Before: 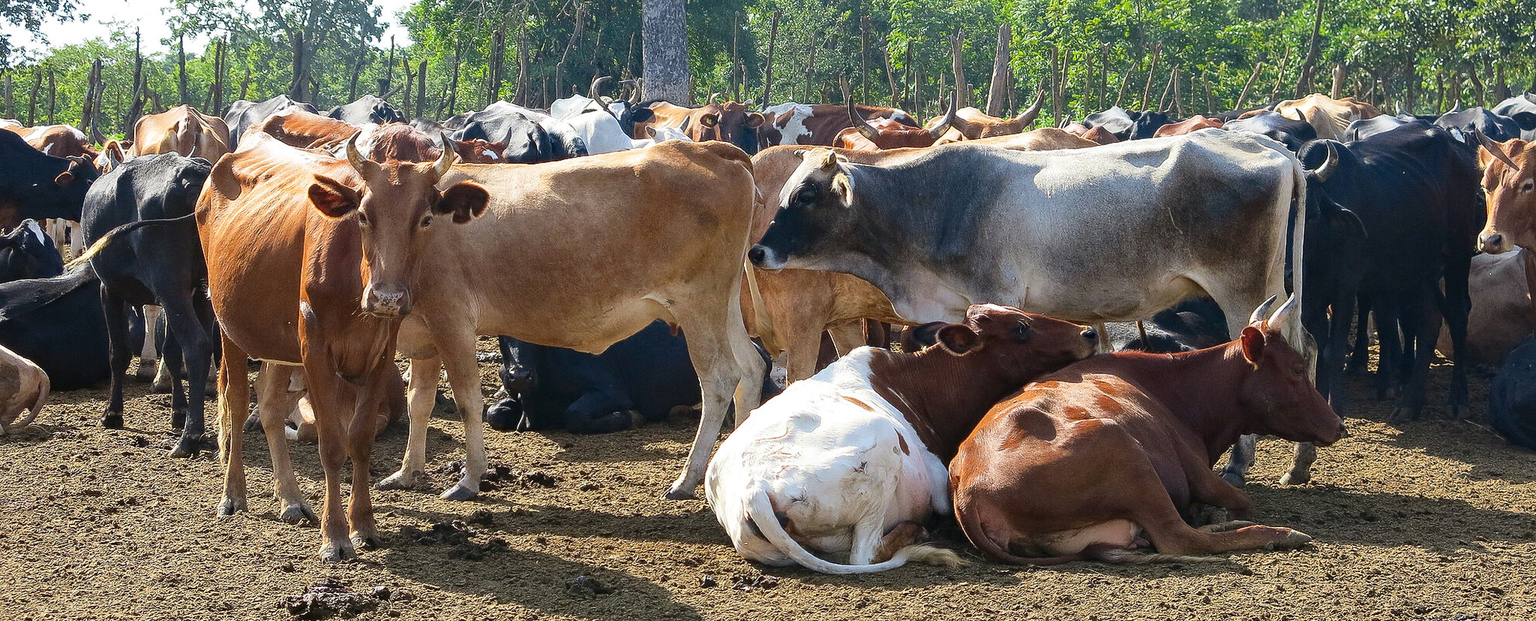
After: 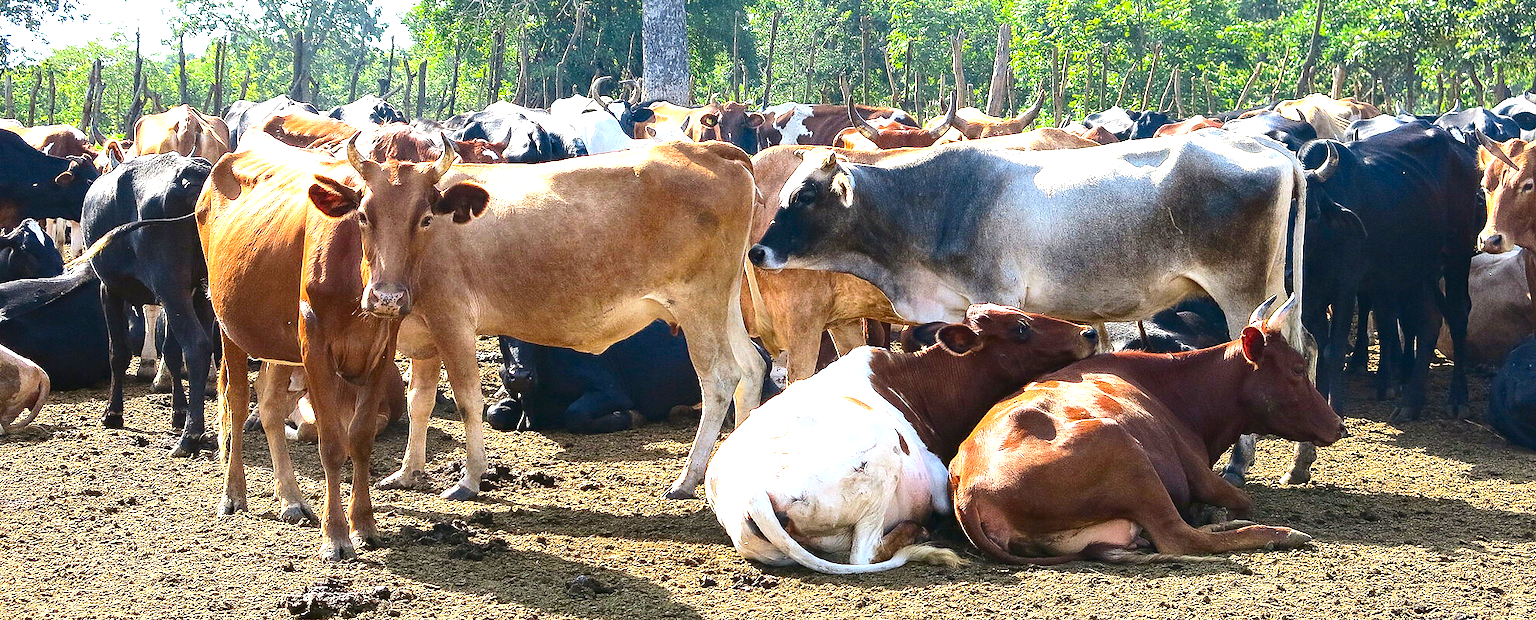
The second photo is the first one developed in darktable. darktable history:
contrast brightness saturation: contrast 0.13, brightness -0.05, saturation 0.16
exposure: black level correction 0, exposure 1.1 EV, compensate highlight preservation false
